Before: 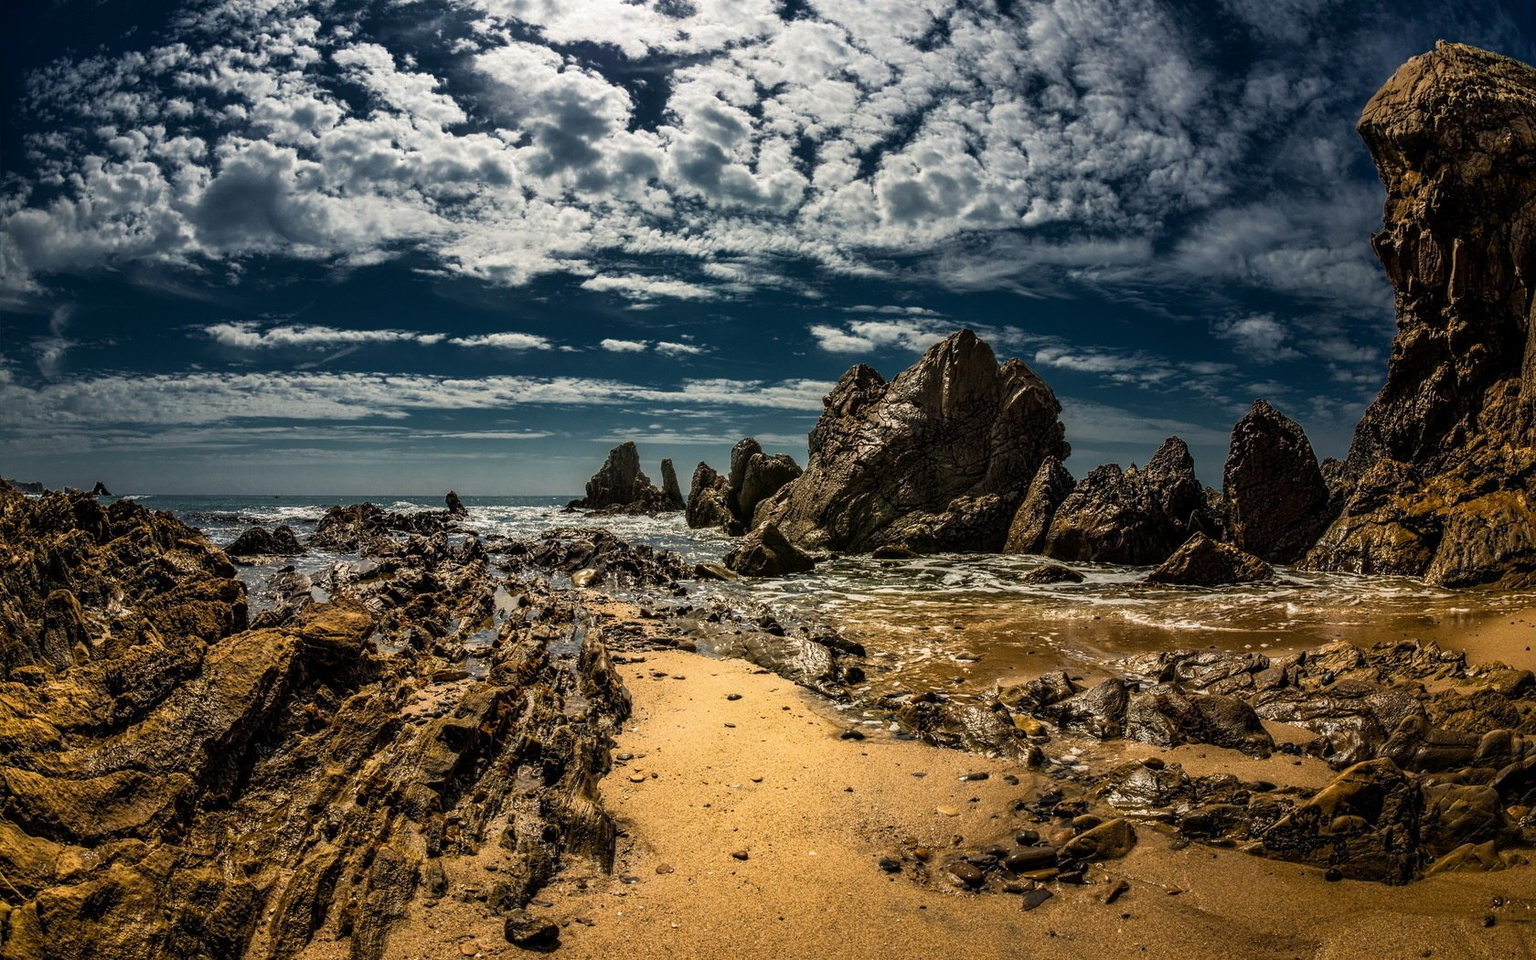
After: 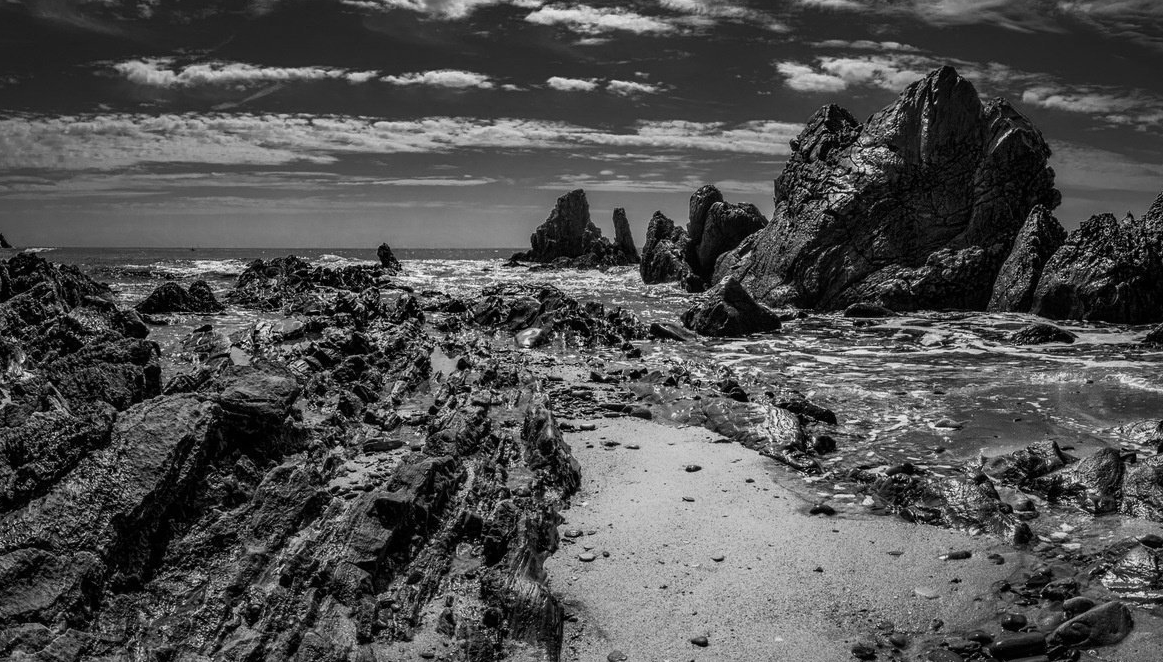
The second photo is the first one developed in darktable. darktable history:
color calibration: output gray [0.28, 0.41, 0.31, 0], x 0.37, y 0.382, temperature 4314.17 K
crop: left 6.578%, top 28.071%, right 24.14%, bottom 8.848%
color zones: curves: ch0 [(0.002, 0.589) (0.107, 0.484) (0.146, 0.249) (0.217, 0.352) (0.309, 0.525) (0.39, 0.404) (0.455, 0.169) (0.597, 0.055) (0.724, 0.212) (0.775, 0.691) (0.869, 0.571) (1, 0.587)]; ch1 [(0, 0) (0.143, 0) (0.286, 0) (0.429, 0) (0.571, 0) (0.714, 0) (0.857, 0)]
